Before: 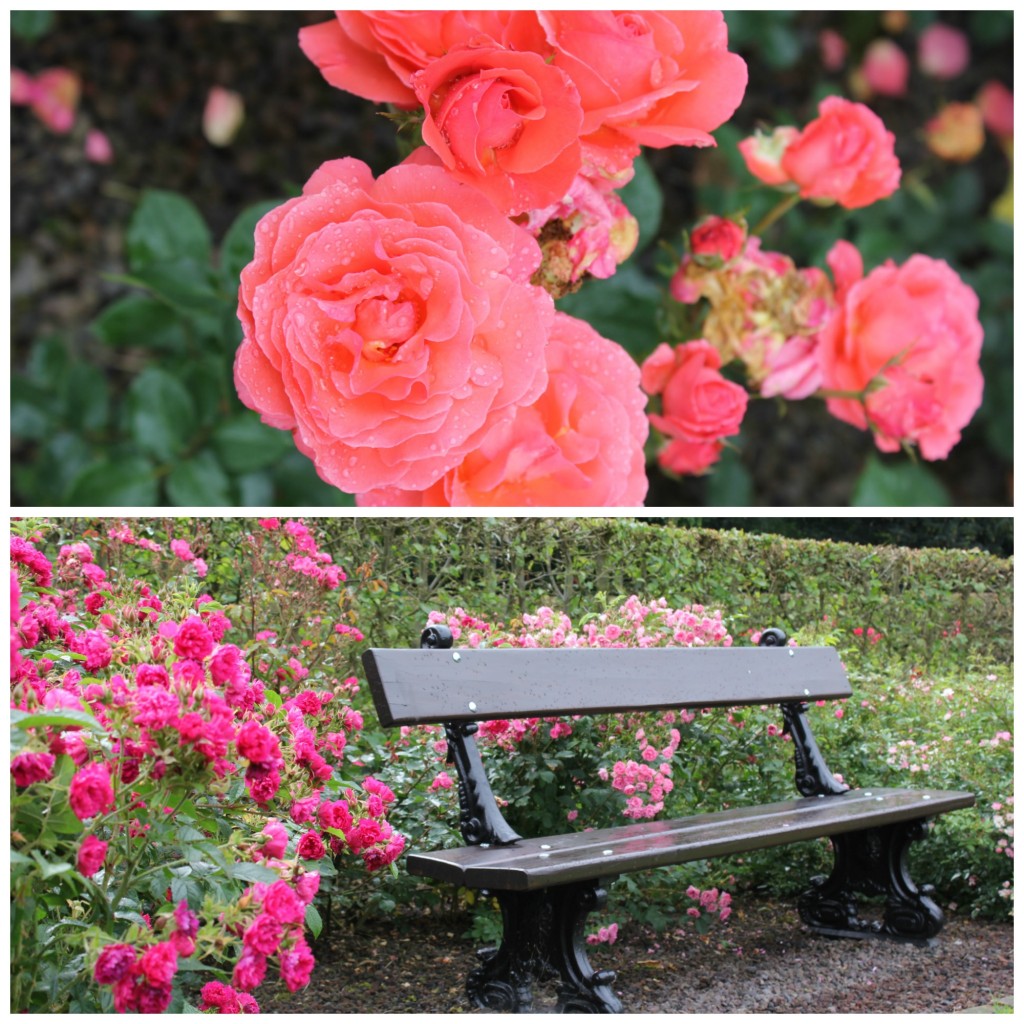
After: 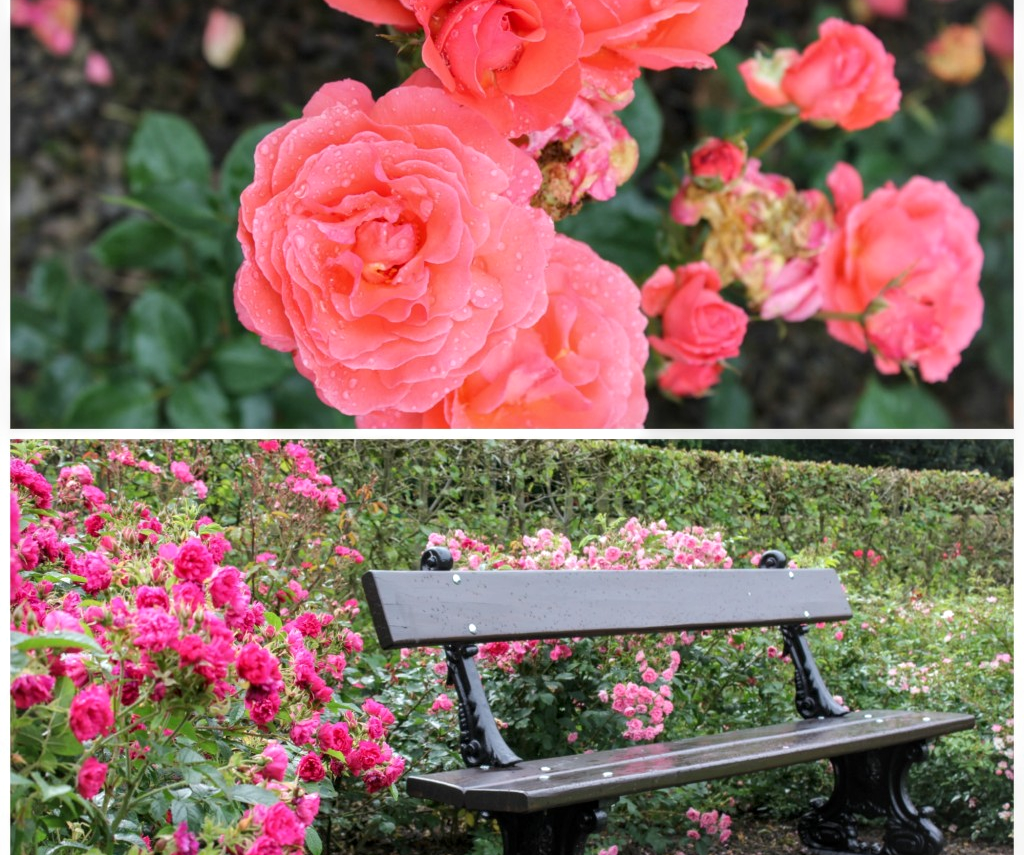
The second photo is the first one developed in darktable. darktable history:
local contrast: on, module defaults
crop: top 7.625%, bottom 8.027%
